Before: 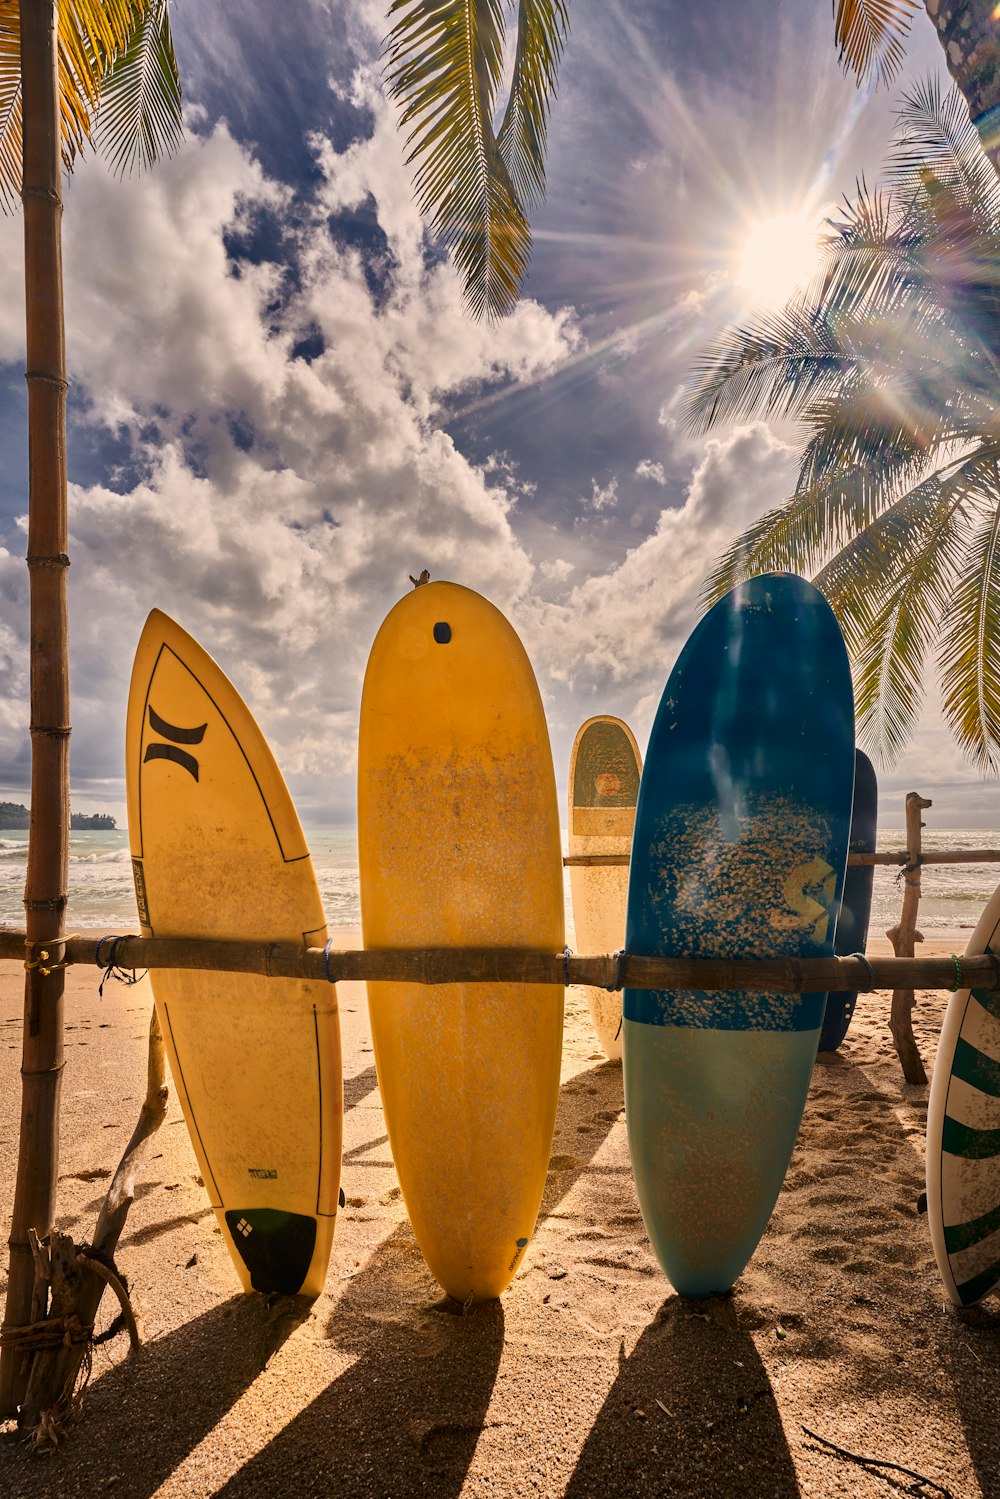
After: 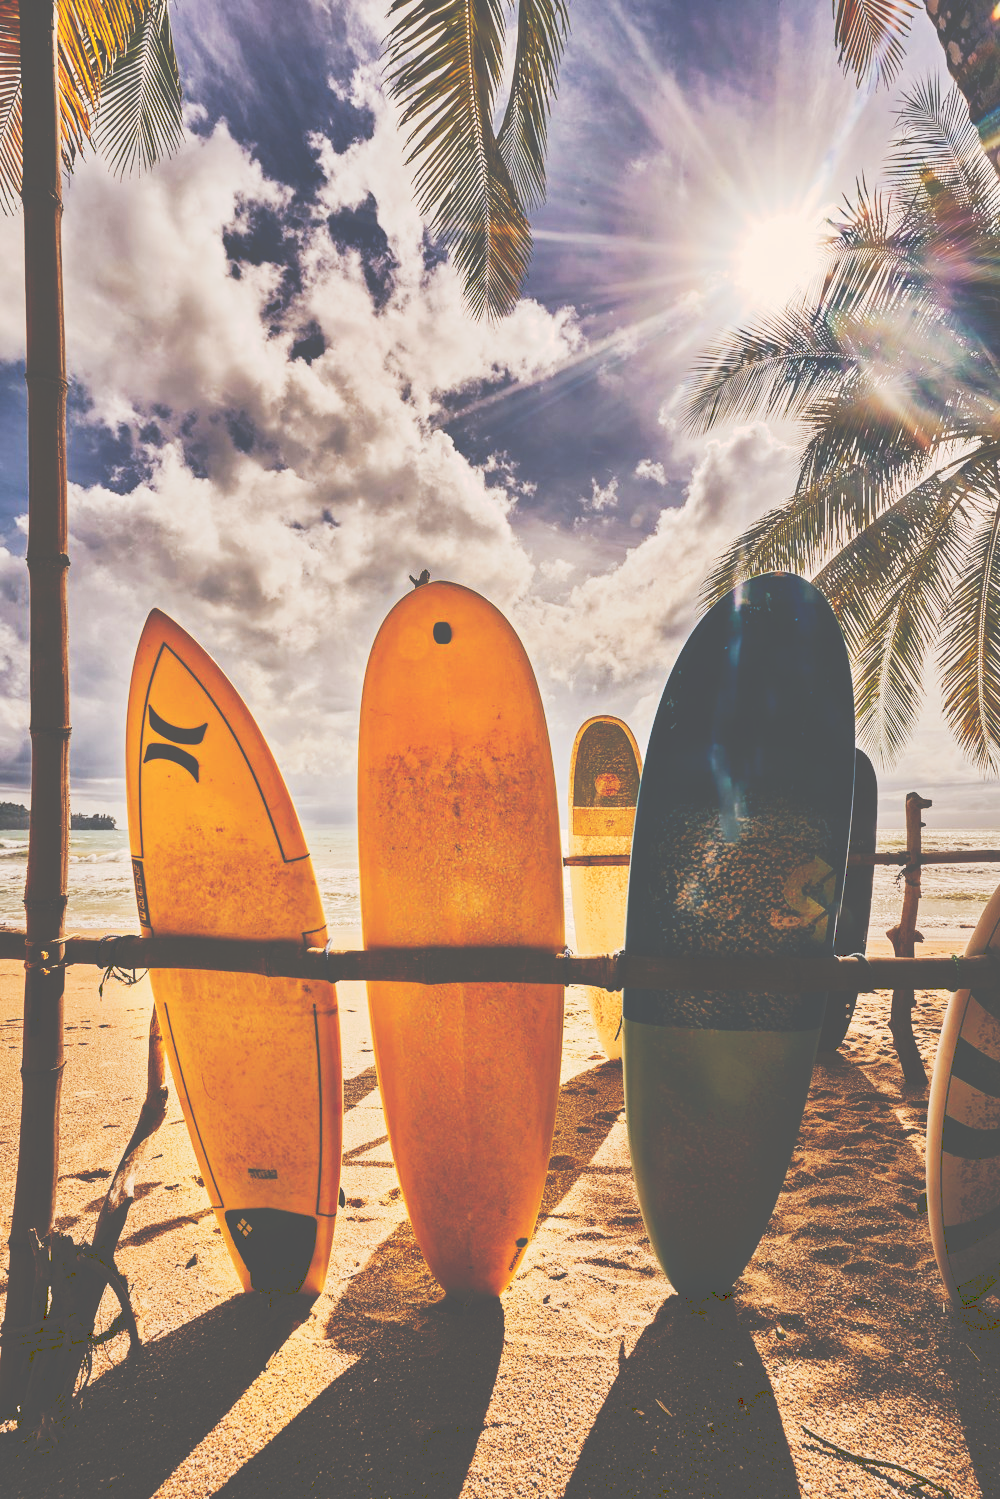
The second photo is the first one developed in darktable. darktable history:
tone curve: curves: ch0 [(0, 0) (0.003, 0.331) (0.011, 0.333) (0.025, 0.333) (0.044, 0.334) (0.069, 0.335) (0.1, 0.338) (0.136, 0.342) (0.177, 0.347) (0.224, 0.352) (0.277, 0.359) (0.335, 0.39) (0.399, 0.434) (0.468, 0.509) (0.543, 0.615) (0.623, 0.731) (0.709, 0.814) (0.801, 0.88) (0.898, 0.921) (1, 1)], preserve colors none
white balance: emerald 1
